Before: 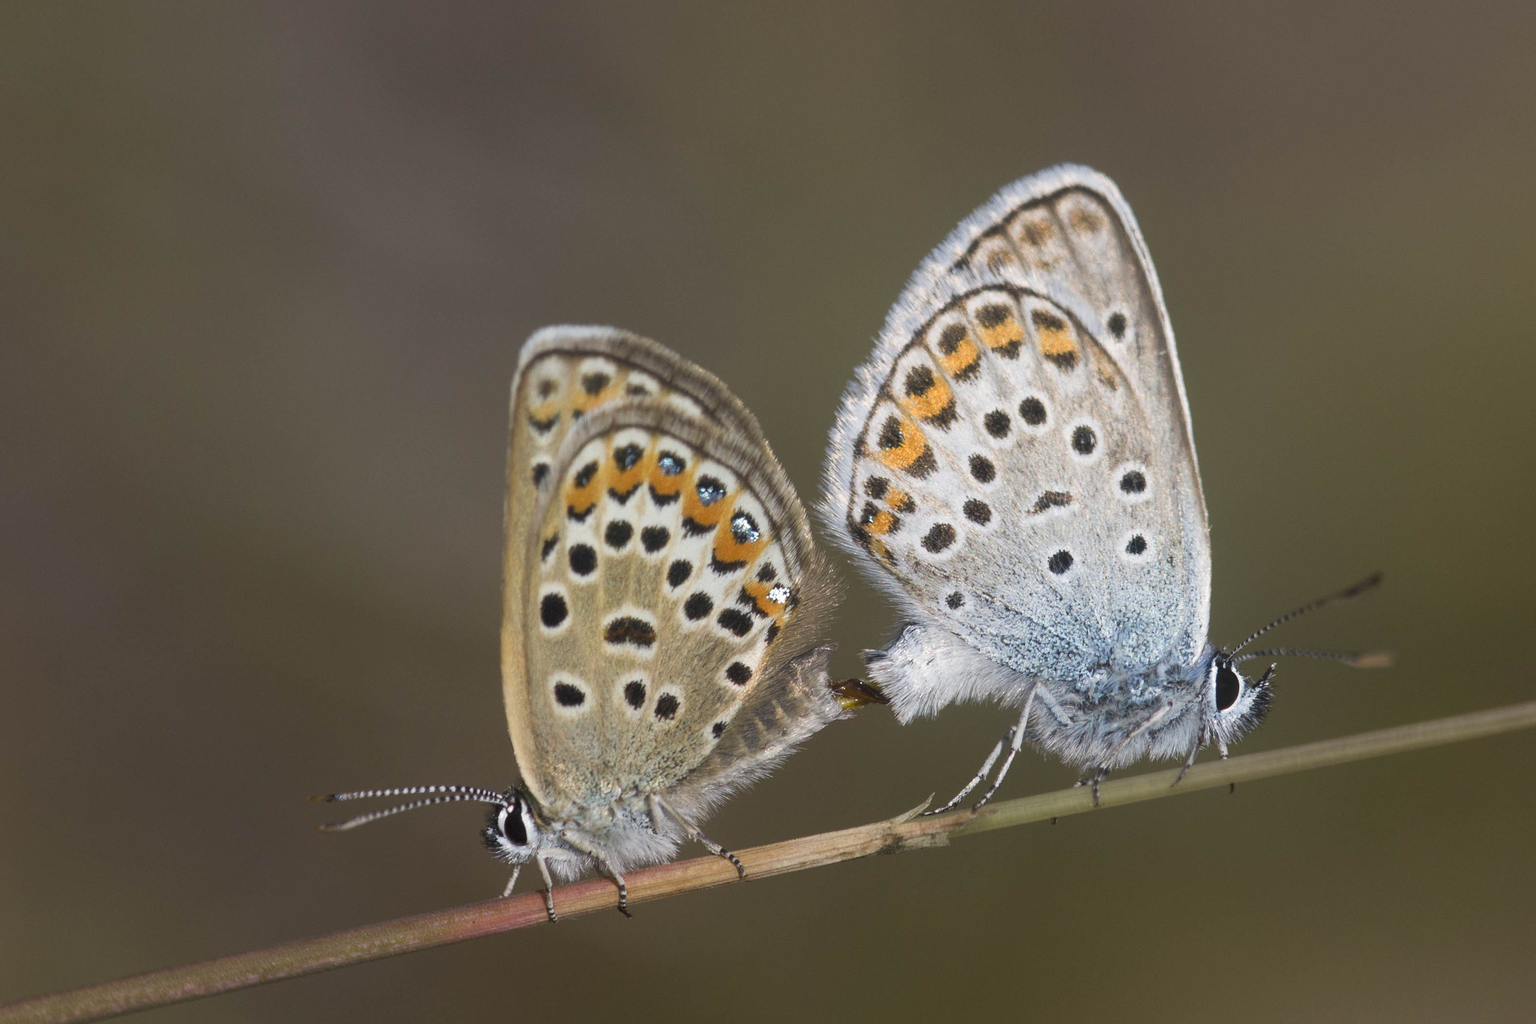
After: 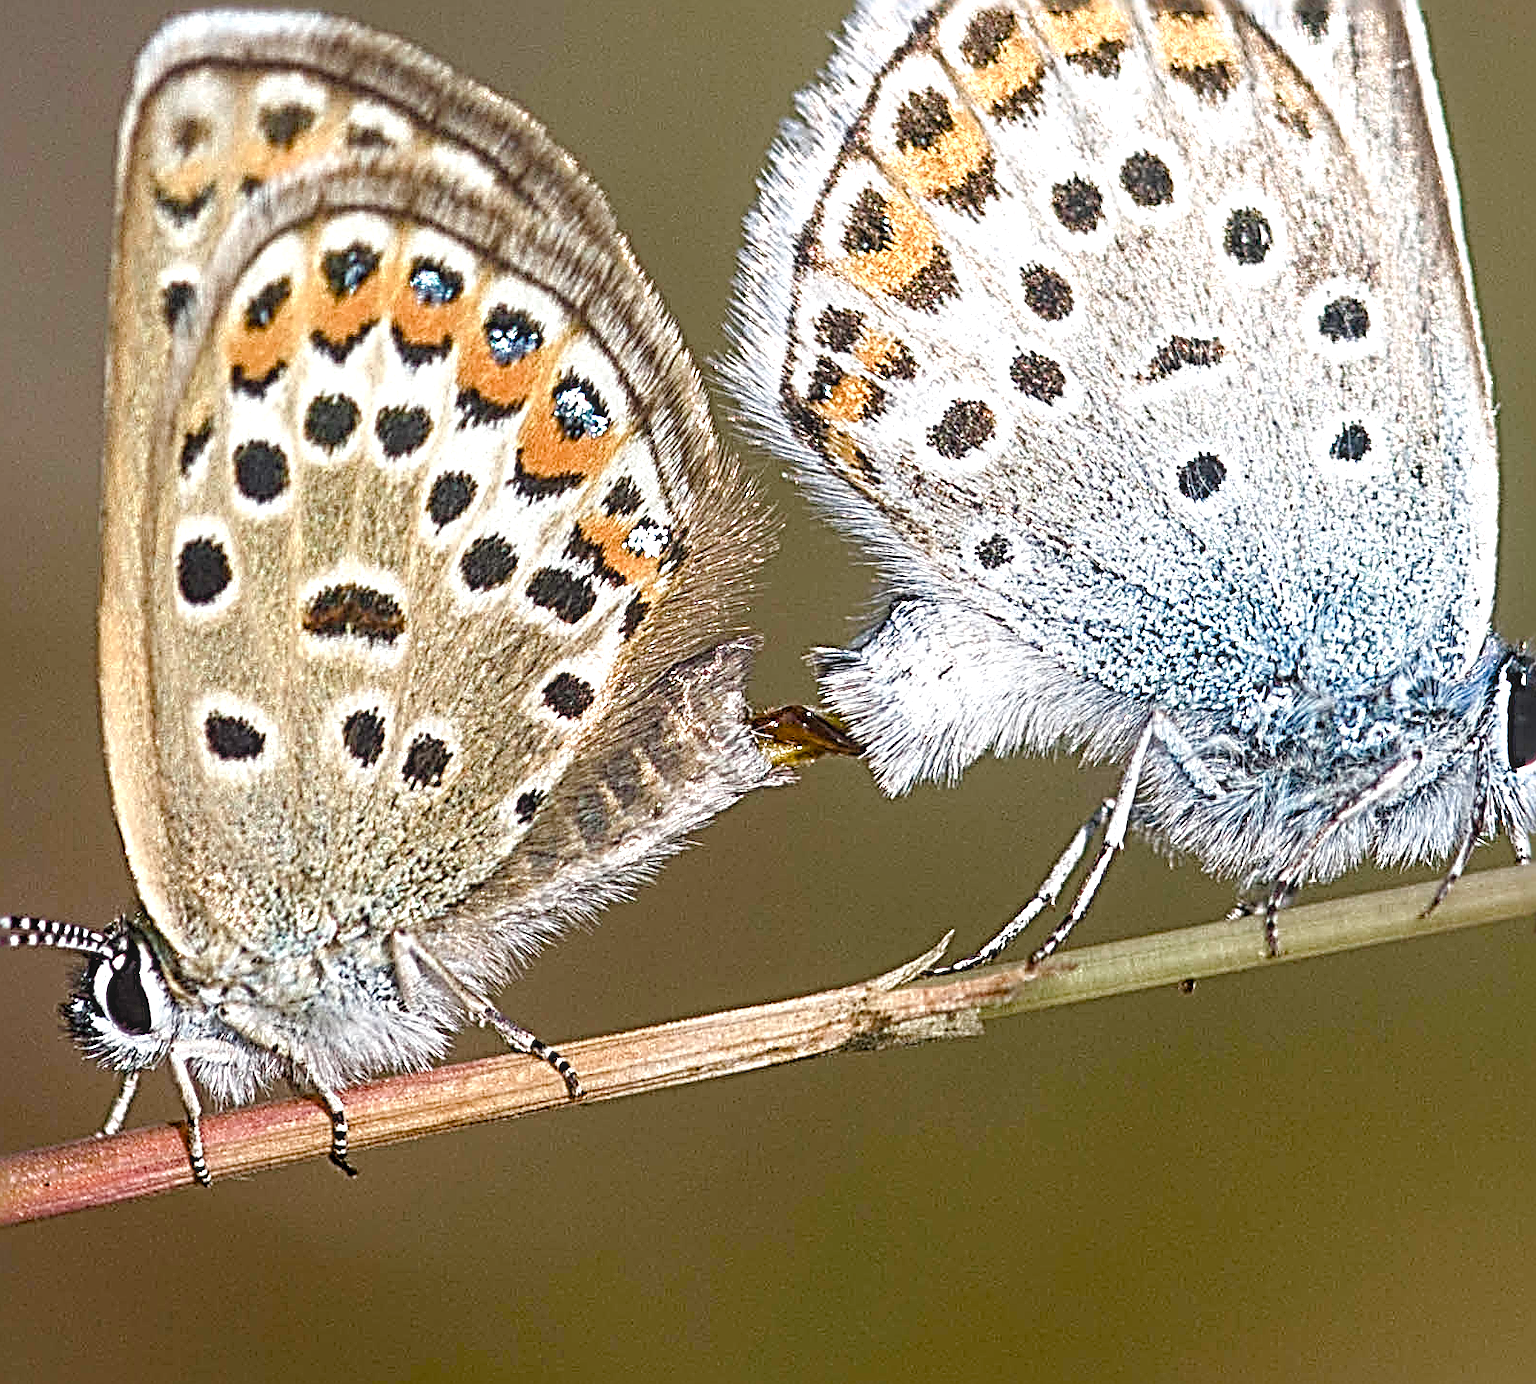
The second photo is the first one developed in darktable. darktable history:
crop and rotate: left 29.324%, top 31.272%, right 19.865%
exposure: exposure 0.72 EV, compensate highlight preservation false
color balance rgb: perceptual saturation grading › global saturation -0.019%, perceptual saturation grading › highlights -33.586%, perceptual saturation grading › mid-tones 15.078%, perceptual saturation grading › shadows 48.002%, global vibrance 20%
sharpen: radius 4.039, amount 1.997
local contrast: on, module defaults
